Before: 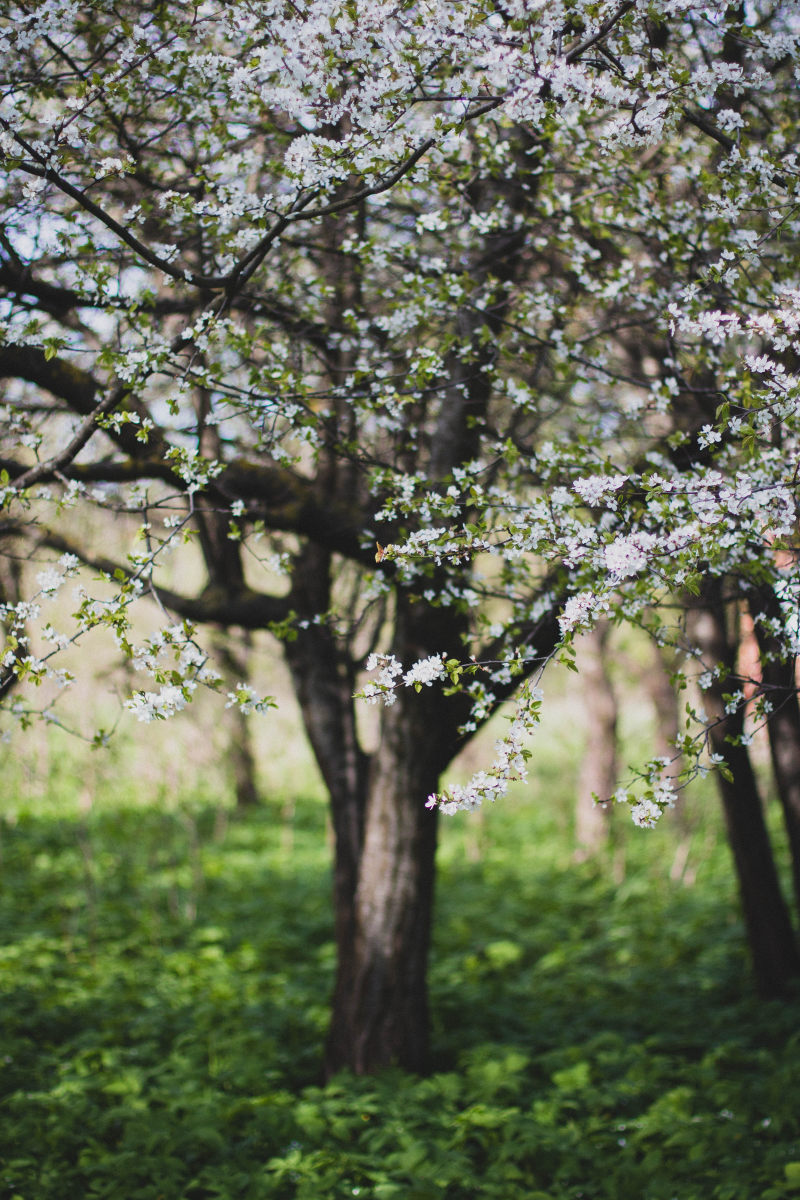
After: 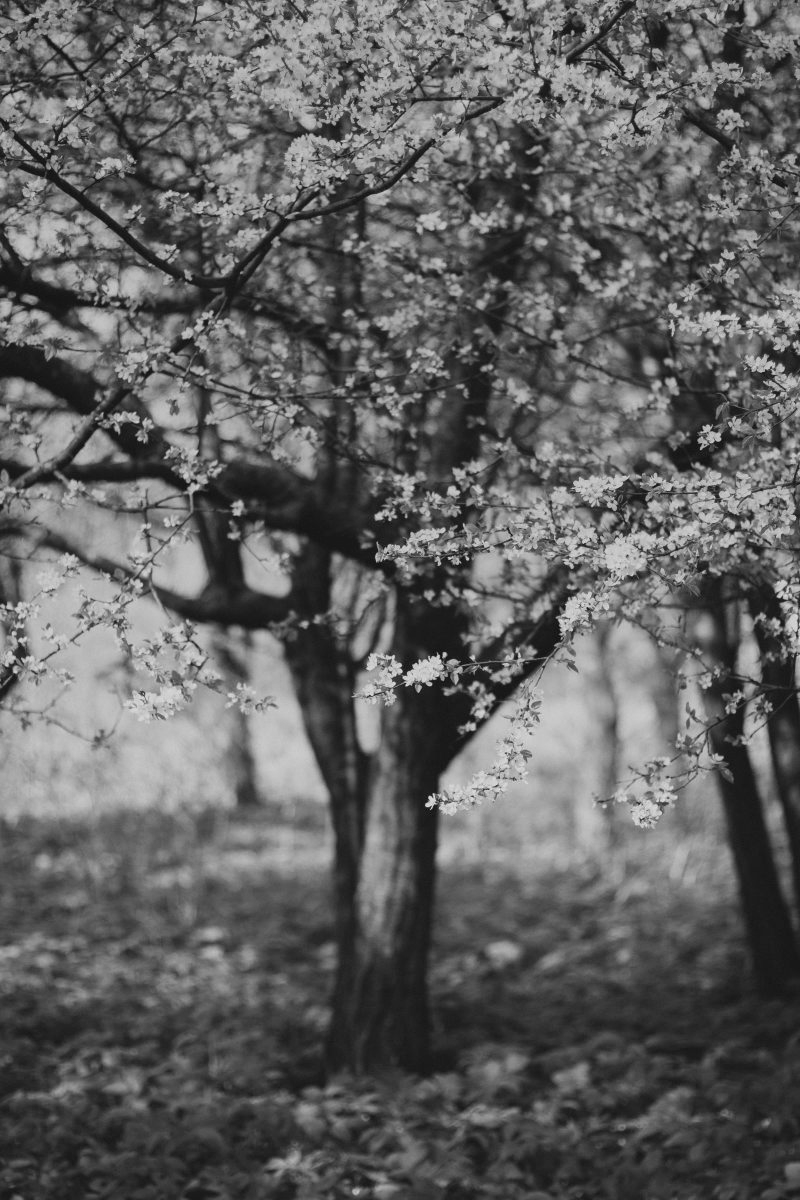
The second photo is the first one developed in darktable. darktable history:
base curve: curves: ch0 [(0, 0) (0.297, 0.298) (1, 1)], preserve colors none
monochrome: a -74.22, b 78.2
graduated density: density 0.38 EV, hardness 21%, rotation -6.11°, saturation 32%
